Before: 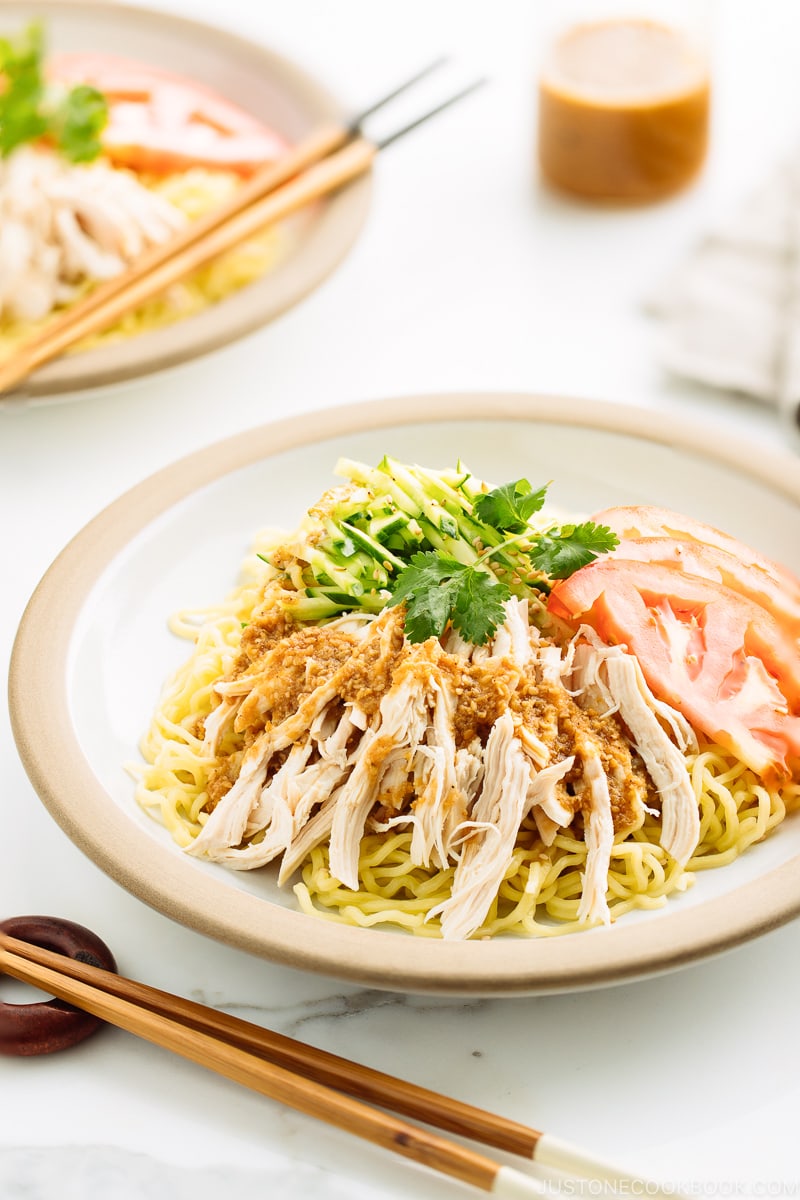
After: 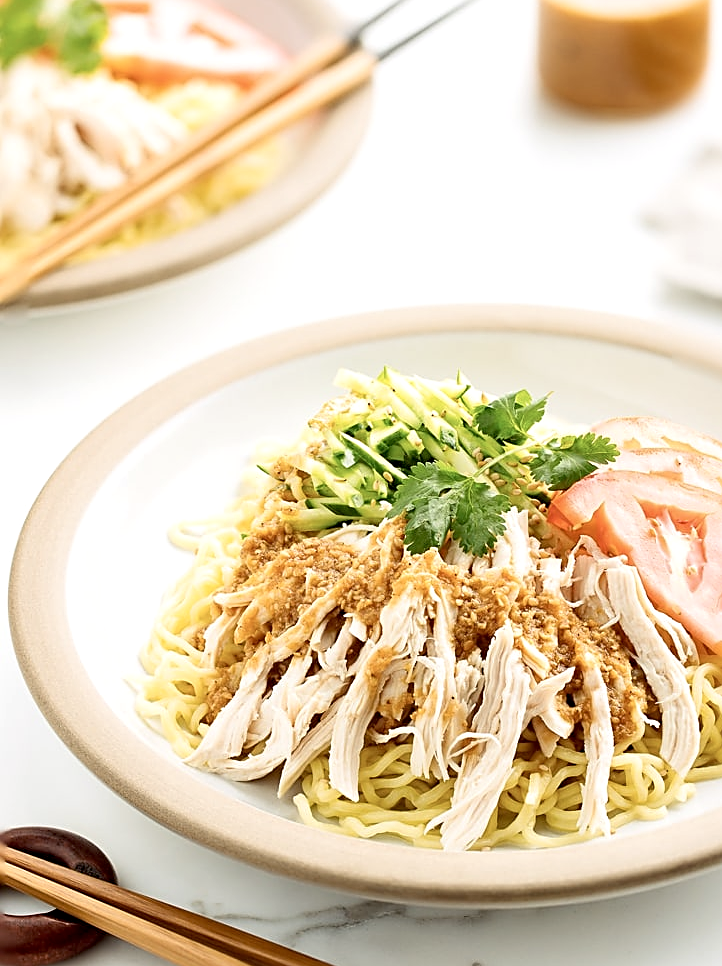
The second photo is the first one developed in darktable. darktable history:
sharpen: amount 0.594
crop: top 7.46%, right 9.727%, bottom 12.038%
exposure: black level correction 0.007, exposure 0.156 EV, compensate highlight preservation false
color correction: highlights b* -0.004, saturation 0.785
